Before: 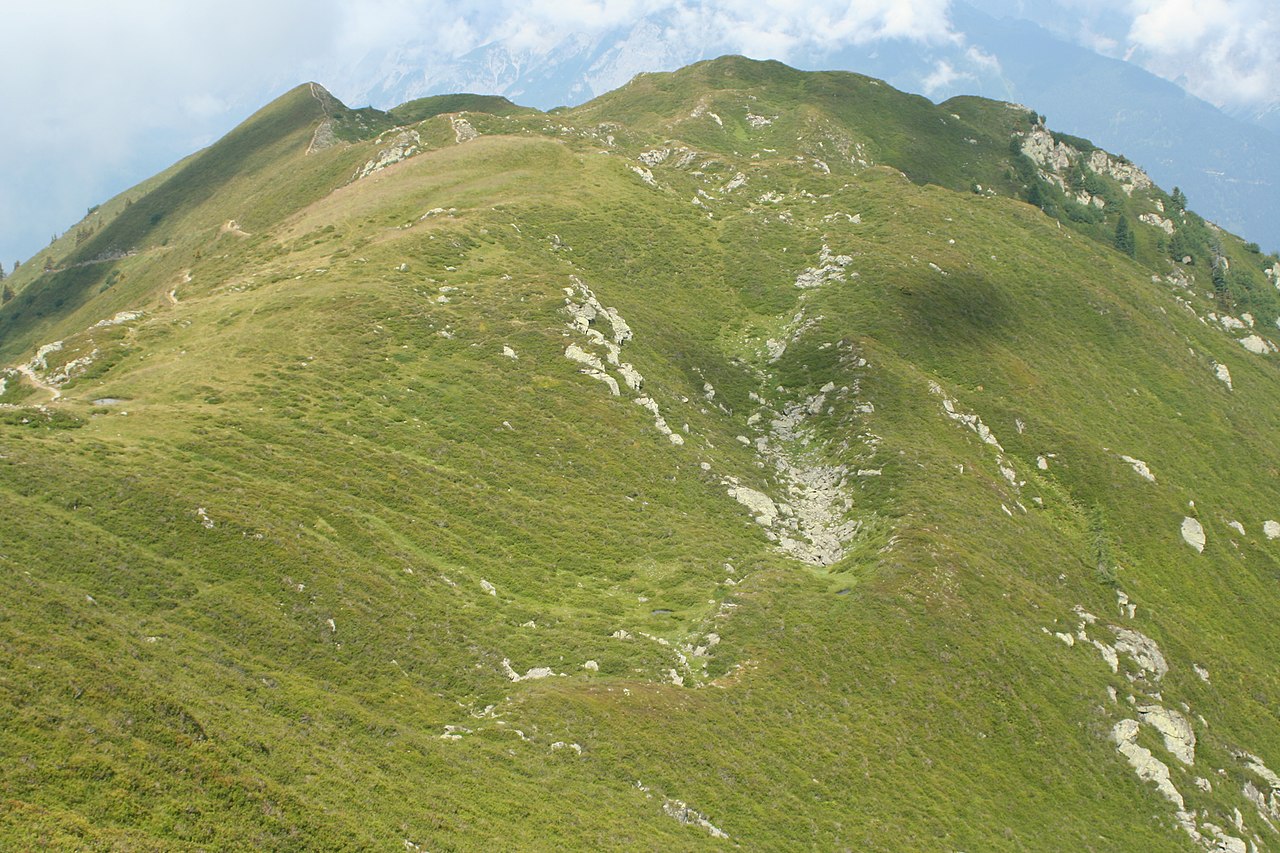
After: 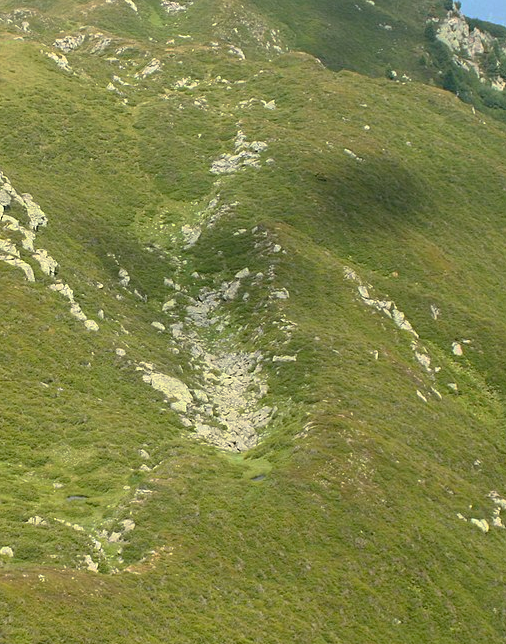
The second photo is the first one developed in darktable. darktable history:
crop: left 45.721%, top 13.393%, right 14.118%, bottom 10.01%
contrast brightness saturation: contrast 0.2, brightness 0.16, saturation 0.22
base curve: curves: ch0 [(0, 0) (0.595, 0.418) (1, 1)], preserve colors none
